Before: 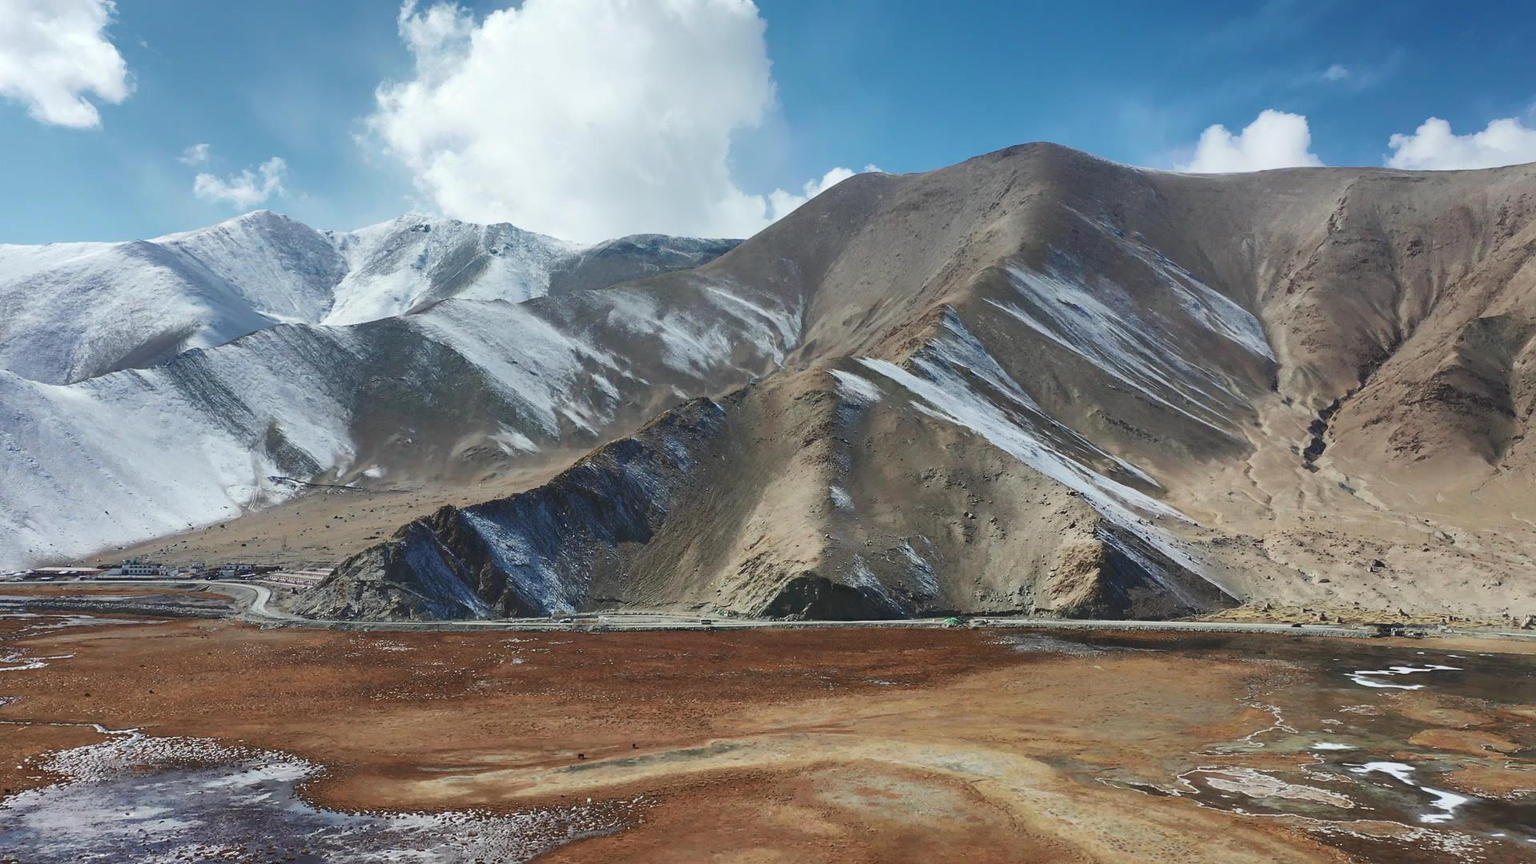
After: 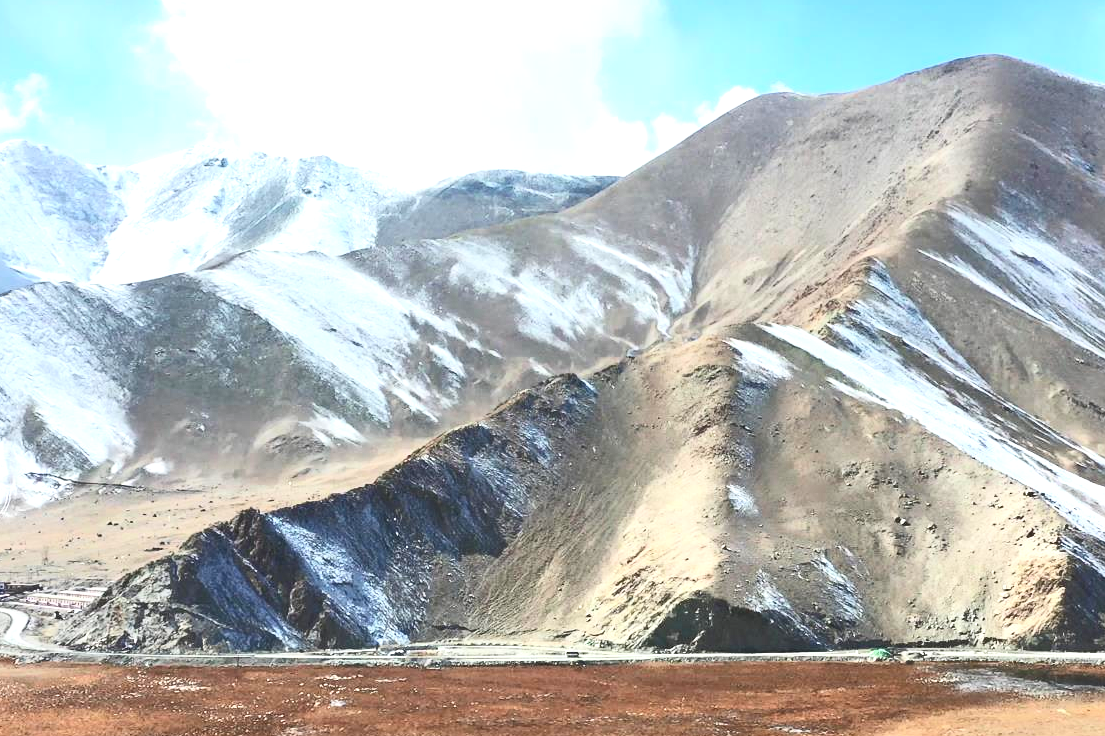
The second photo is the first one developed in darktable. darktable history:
exposure: black level correction 0, exposure 1.199 EV, compensate highlight preservation false
crop: left 16.196%, top 11.416%, right 26.23%, bottom 20.411%
contrast brightness saturation: contrast 0.238, brightness 0.092
